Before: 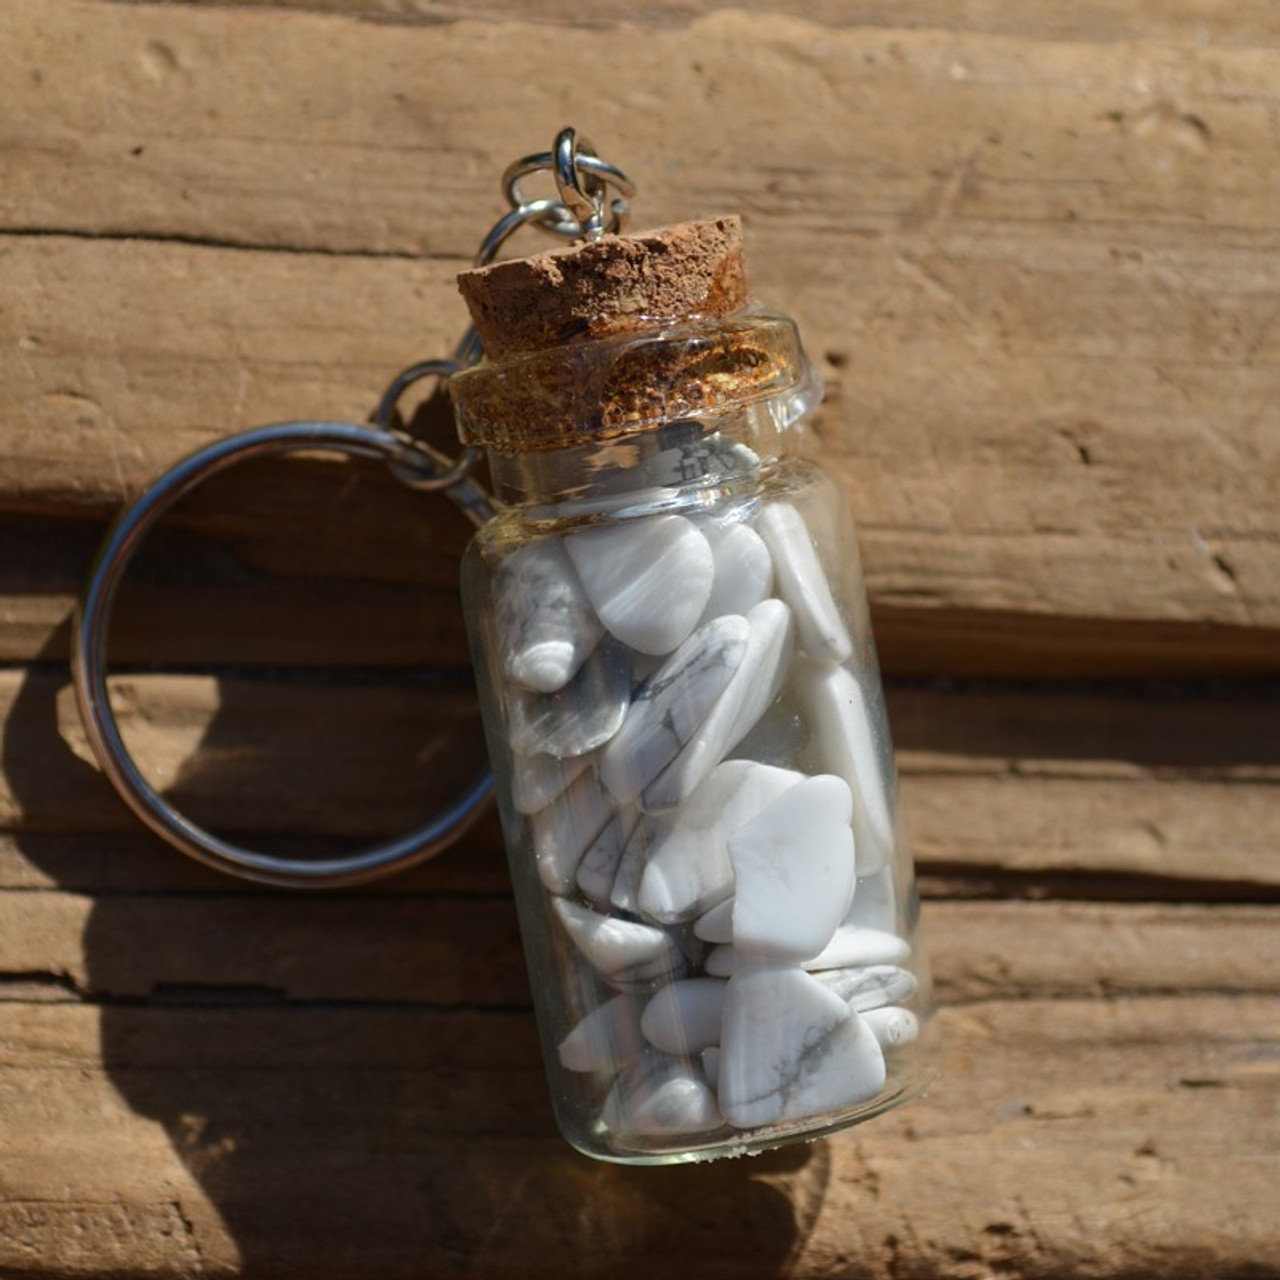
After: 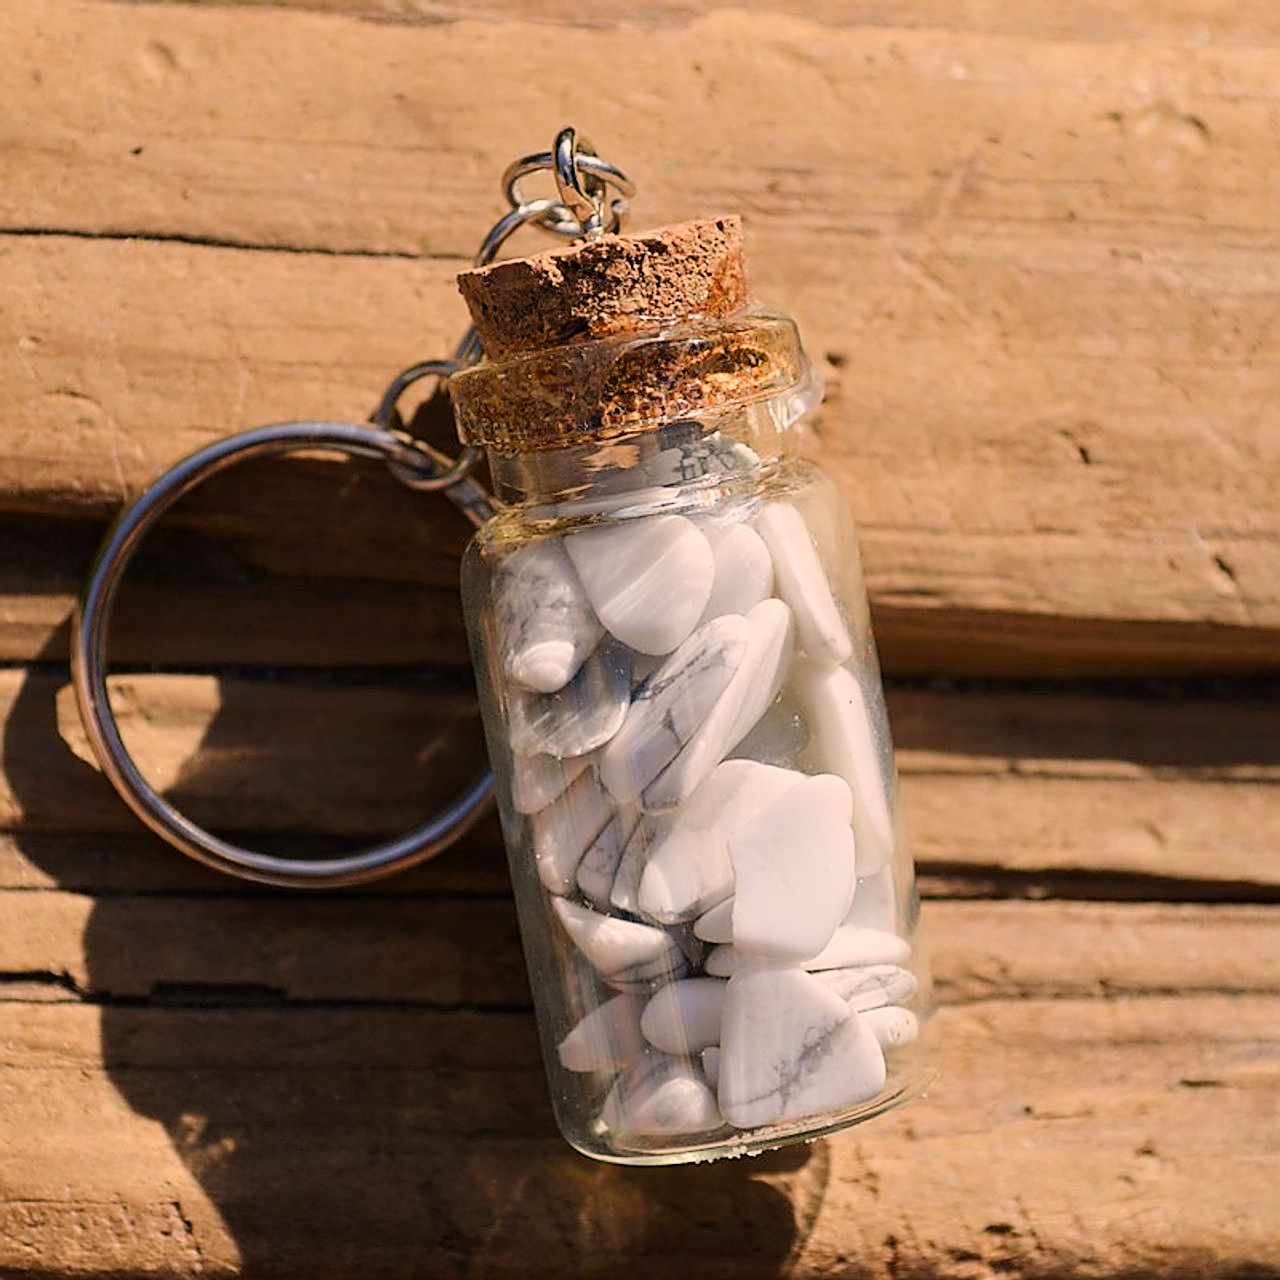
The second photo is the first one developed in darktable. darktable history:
filmic rgb: black relative exposure -7.65 EV, white relative exposure 4.56 EV, hardness 3.61
exposure: black level correction 0, exposure 1.001 EV, compensate exposure bias true, compensate highlight preservation false
sharpen: radius 1.716, amount 1.302
color correction: highlights a* 12.08, highlights b* 12.32
